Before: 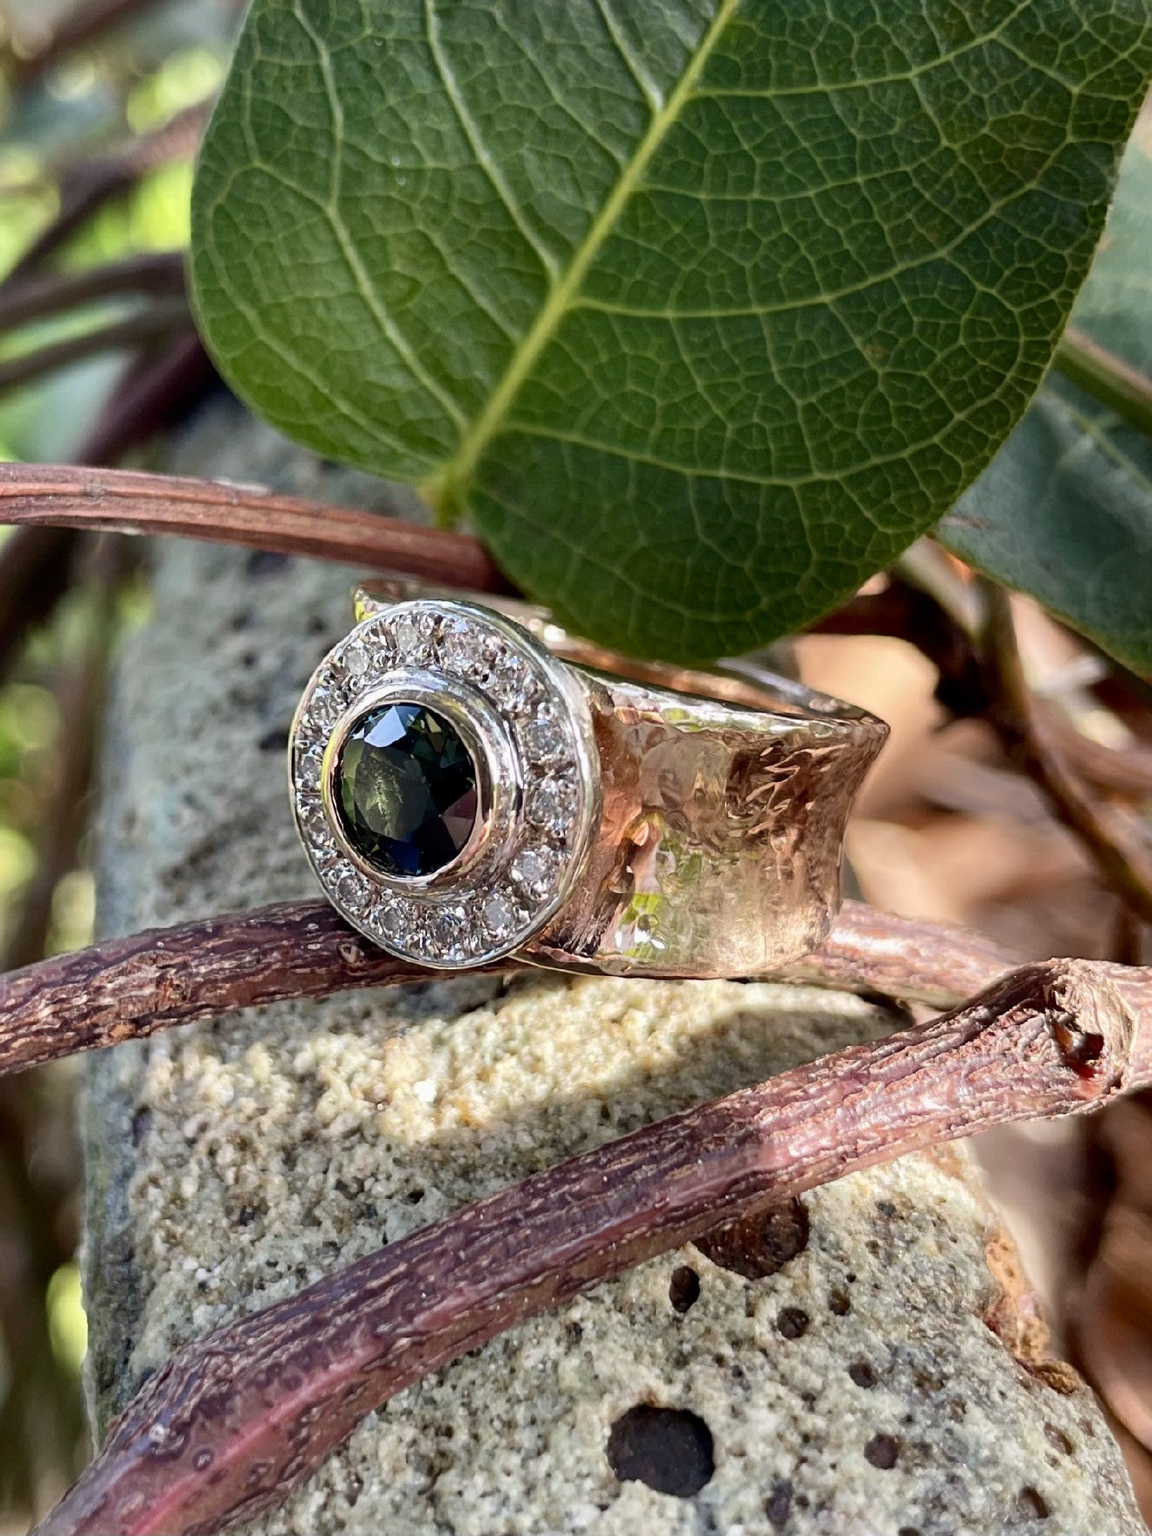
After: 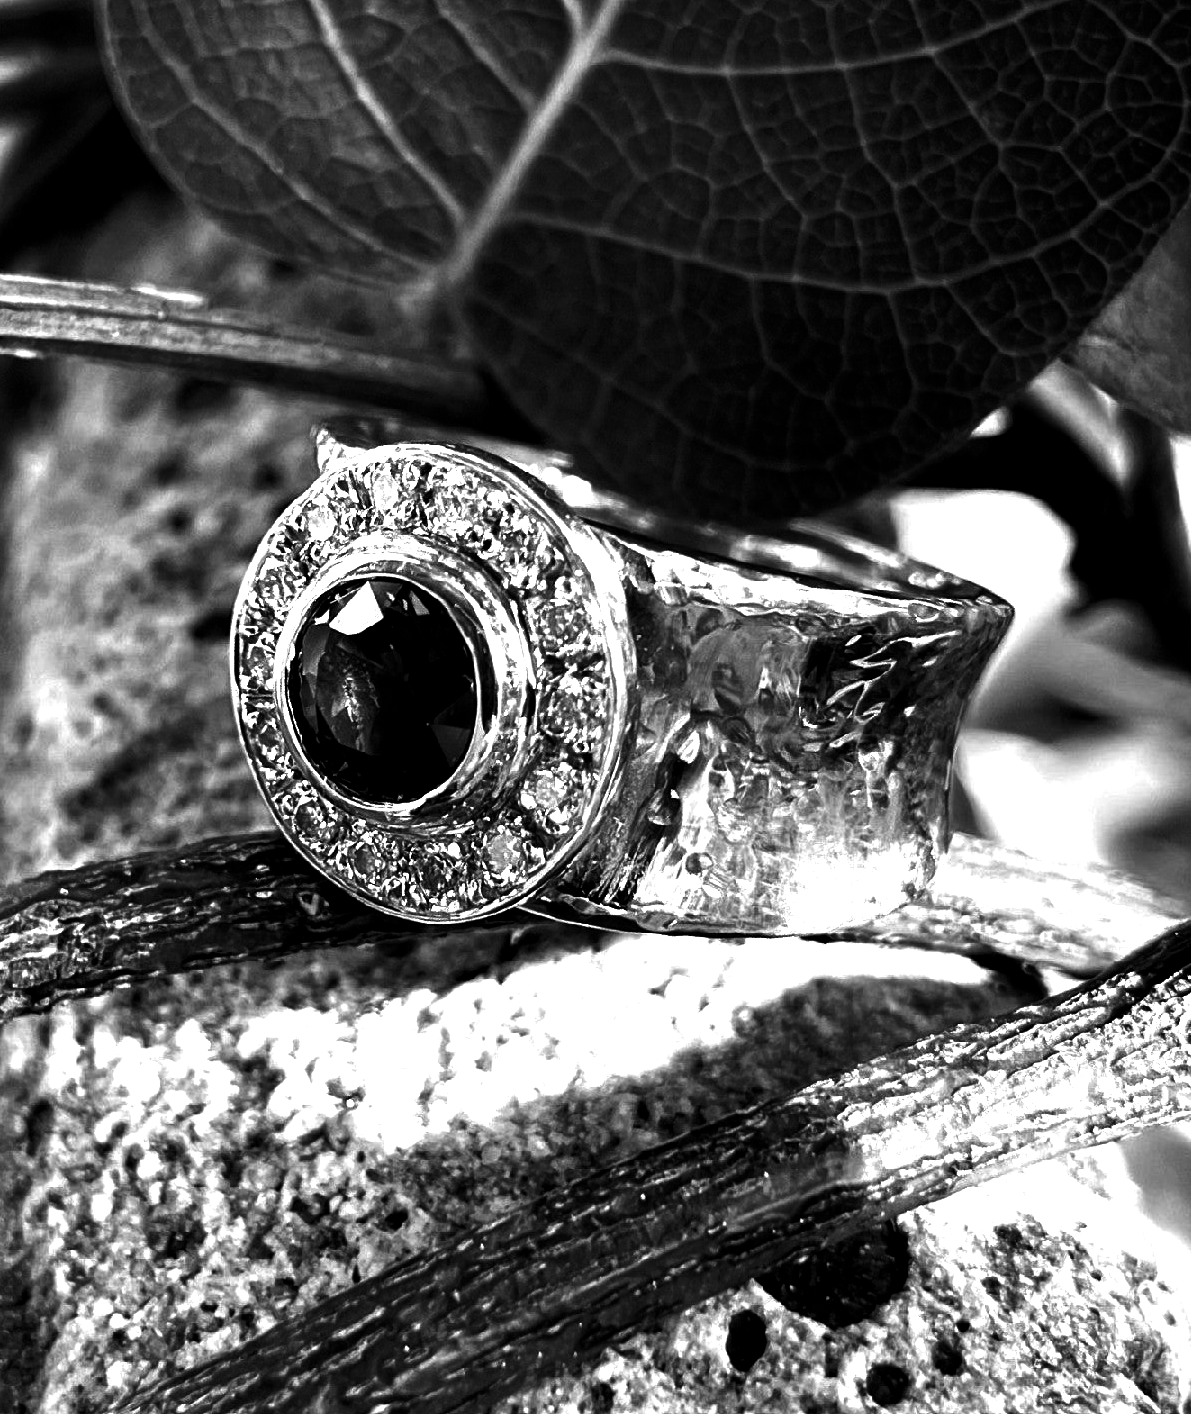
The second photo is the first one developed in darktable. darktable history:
crop: left 9.712%, top 16.928%, right 10.845%, bottom 12.332%
color balance: lift [0.975, 0.993, 1, 1.015], gamma [1.1, 1, 1, 0.945], gain [1, 1.04, 1, 0.95]
contrast brightness saturation: contrast 0.02, brightness -1, saturation -1
exposure: black level correction 0, exposure 1.1 EV, compensate exposure bias true, compensate highlight preservation false
